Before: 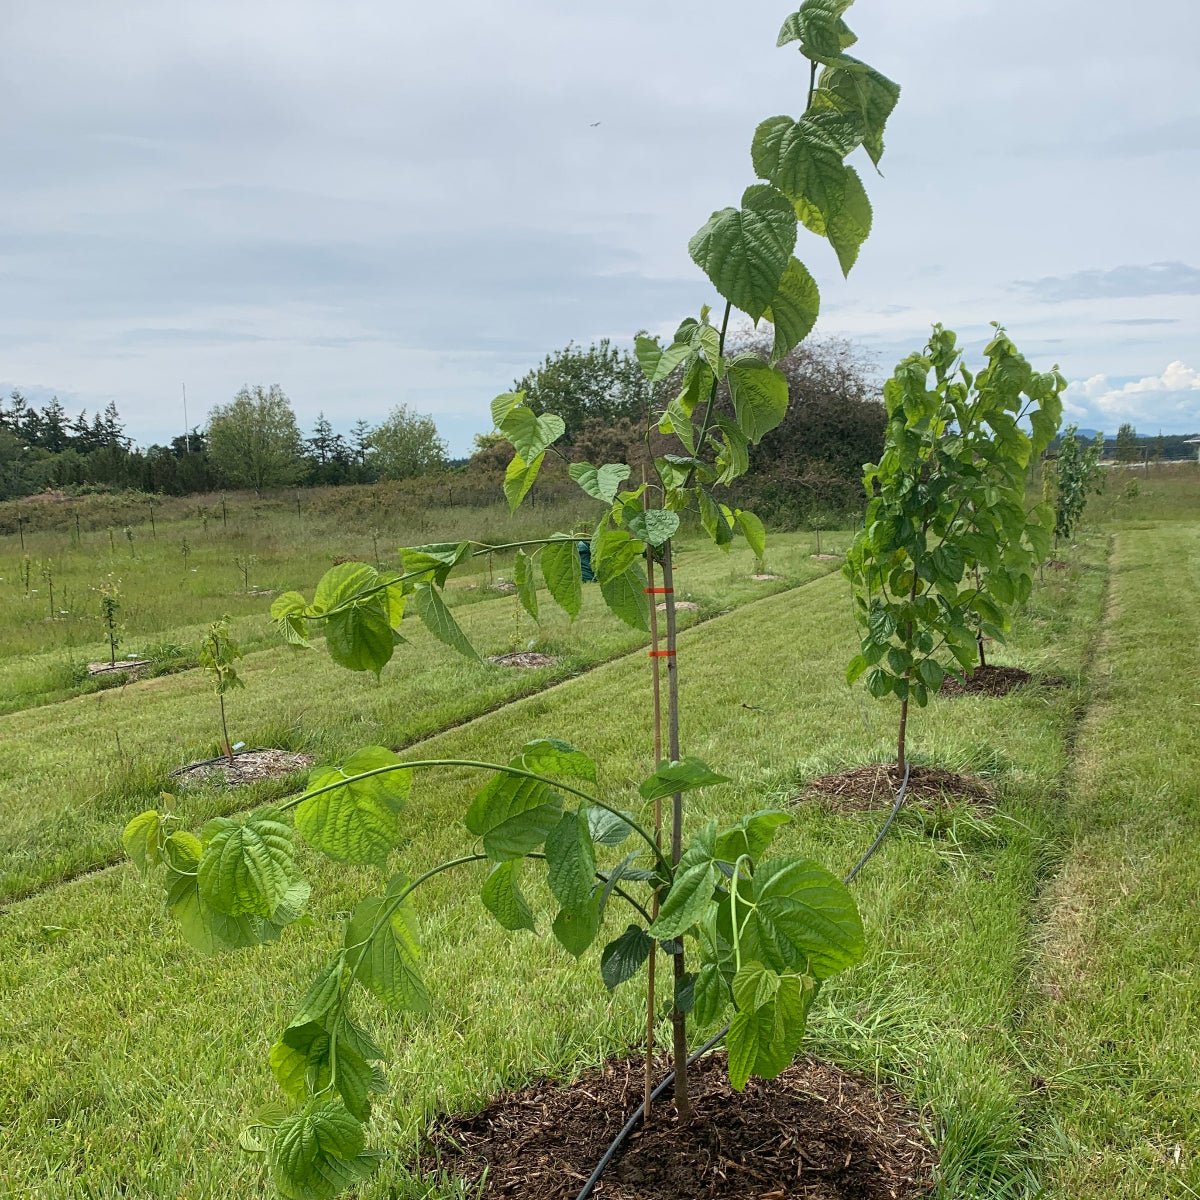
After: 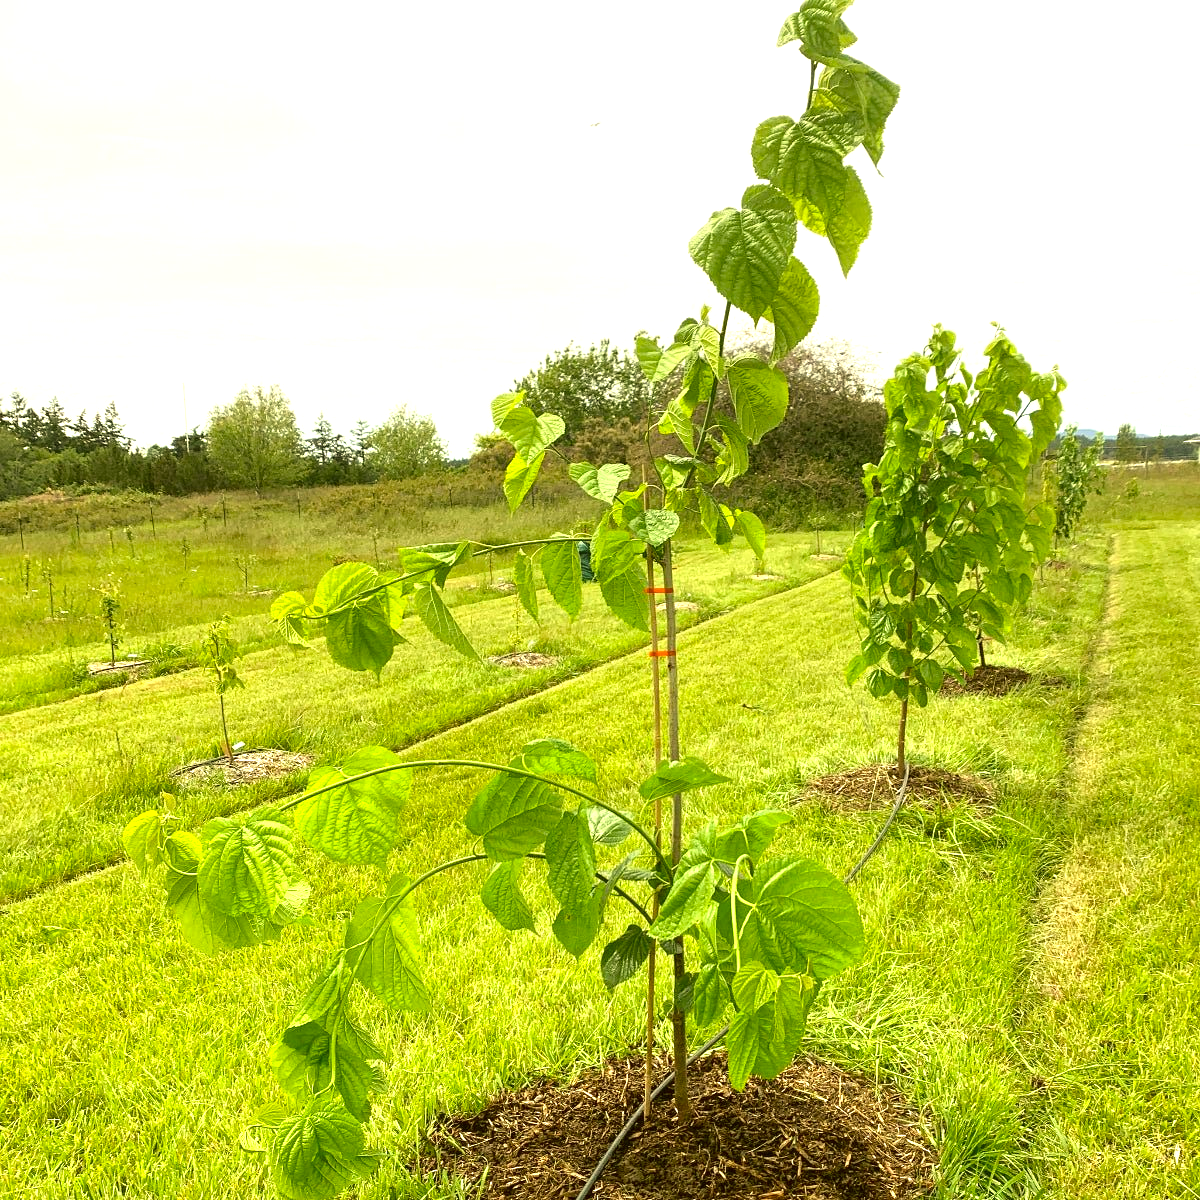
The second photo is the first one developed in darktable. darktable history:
color correction: highlights a* 0.133, highlights b* 29.69, shadows a* -0.248, shadows b* 20.93
exposure: black level correction 0, exposure 1.199 EV, compensate exposure bias true, compensate highlight preservation false
